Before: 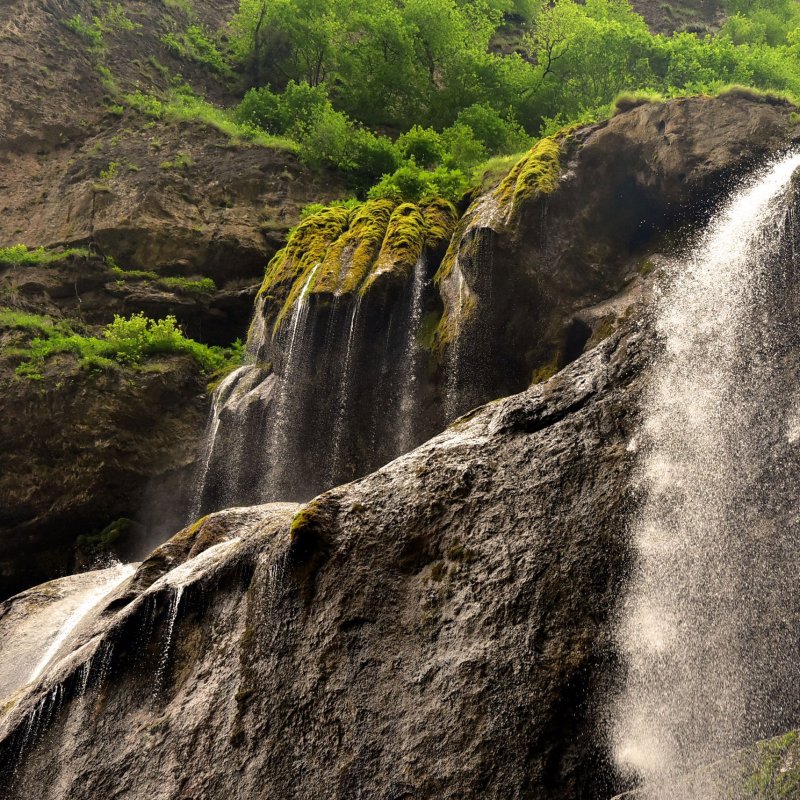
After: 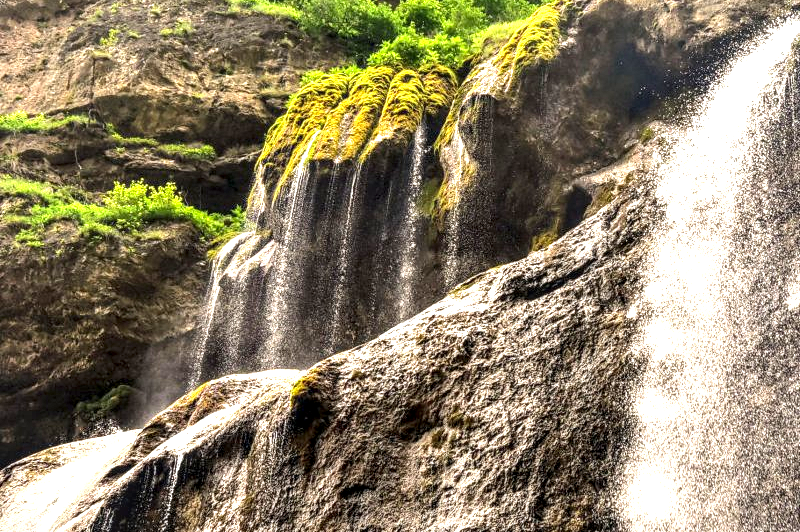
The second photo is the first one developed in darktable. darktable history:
local contrast: highlights 19%, detail 186%
contrast brightness saturation: contrast -0.1, brightness 0.05, saturation 0.08
crop: top 16.727%, bottom 16.727%
exposure: black level correction 0, exposure 1.45 EV, compensate exposure bias true, compensate highlight preservation false
